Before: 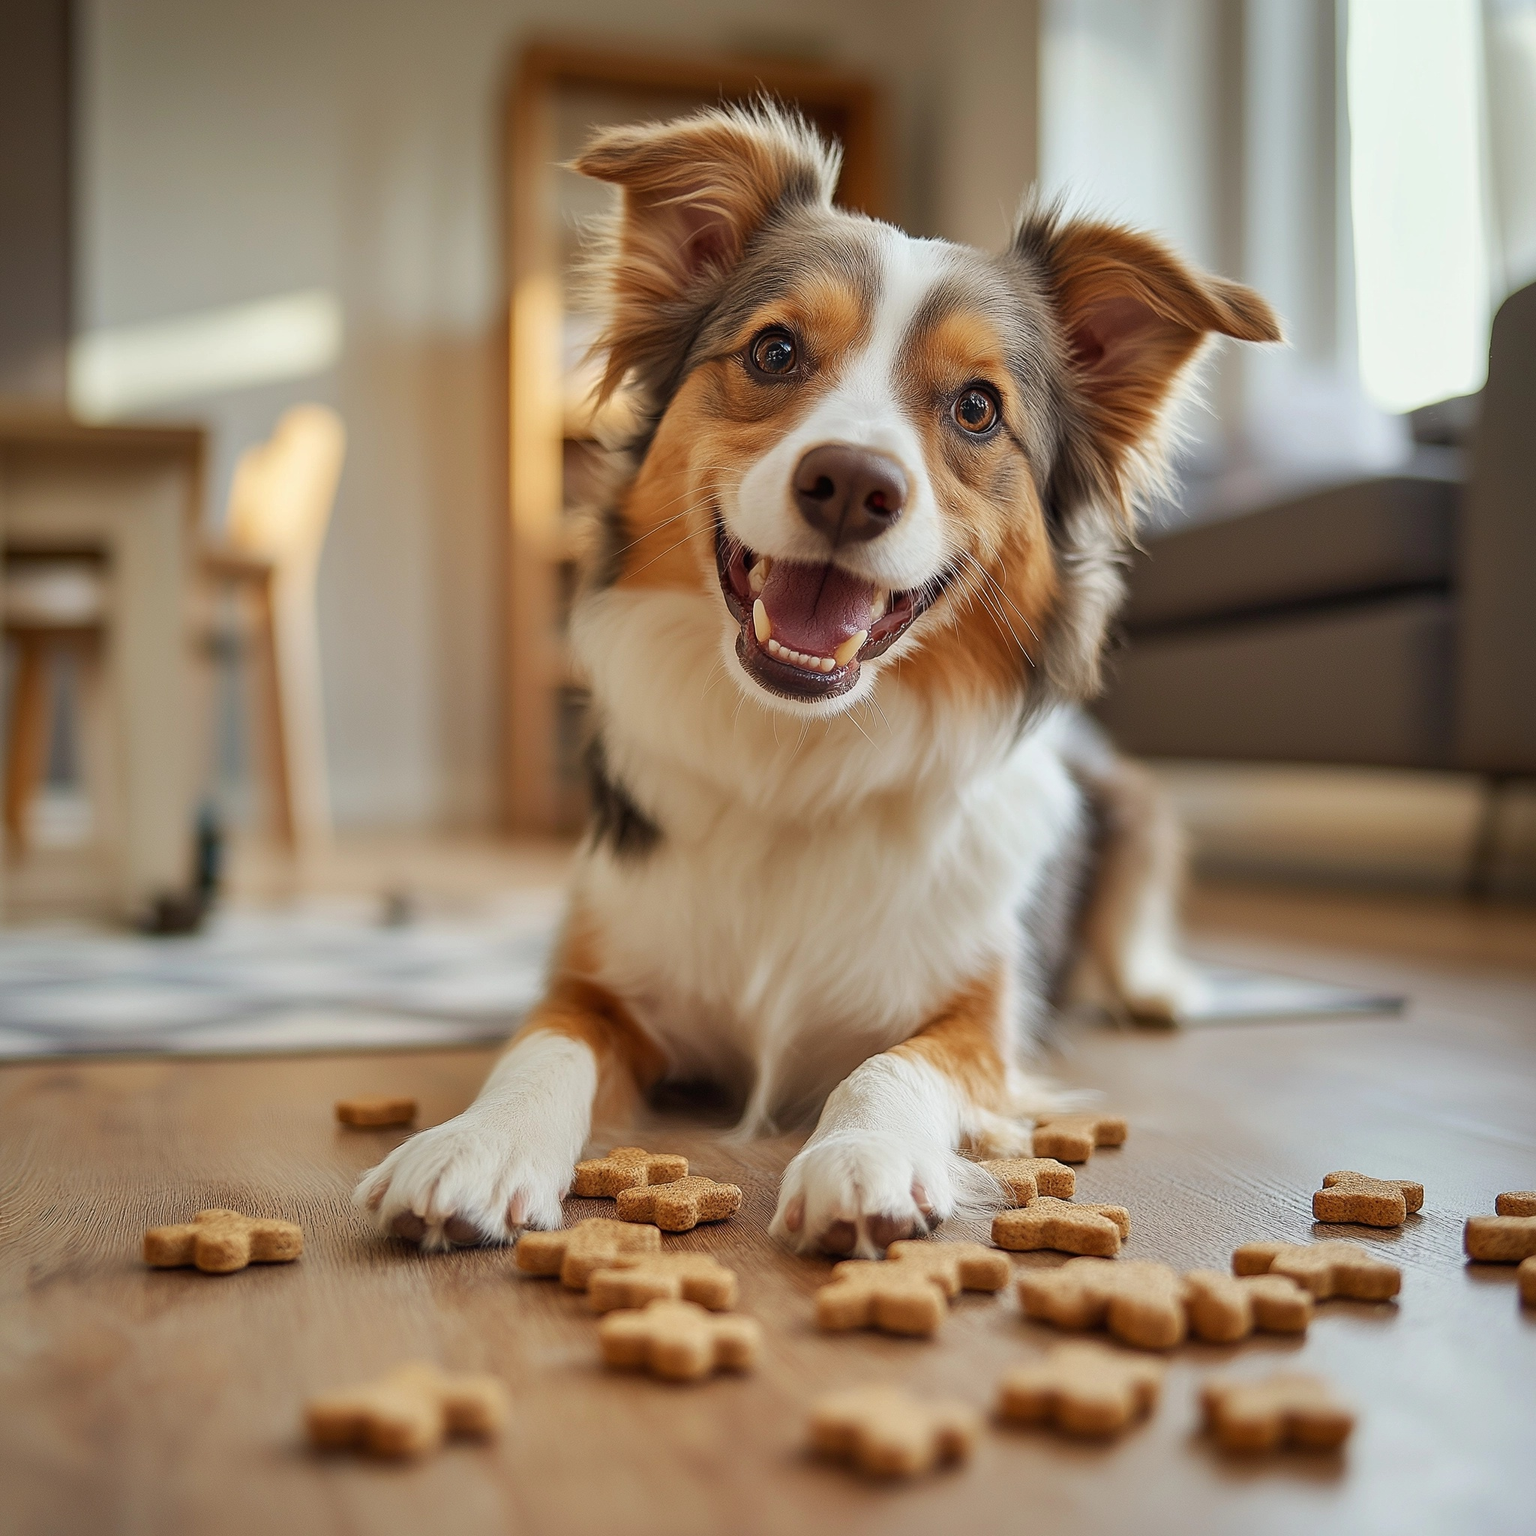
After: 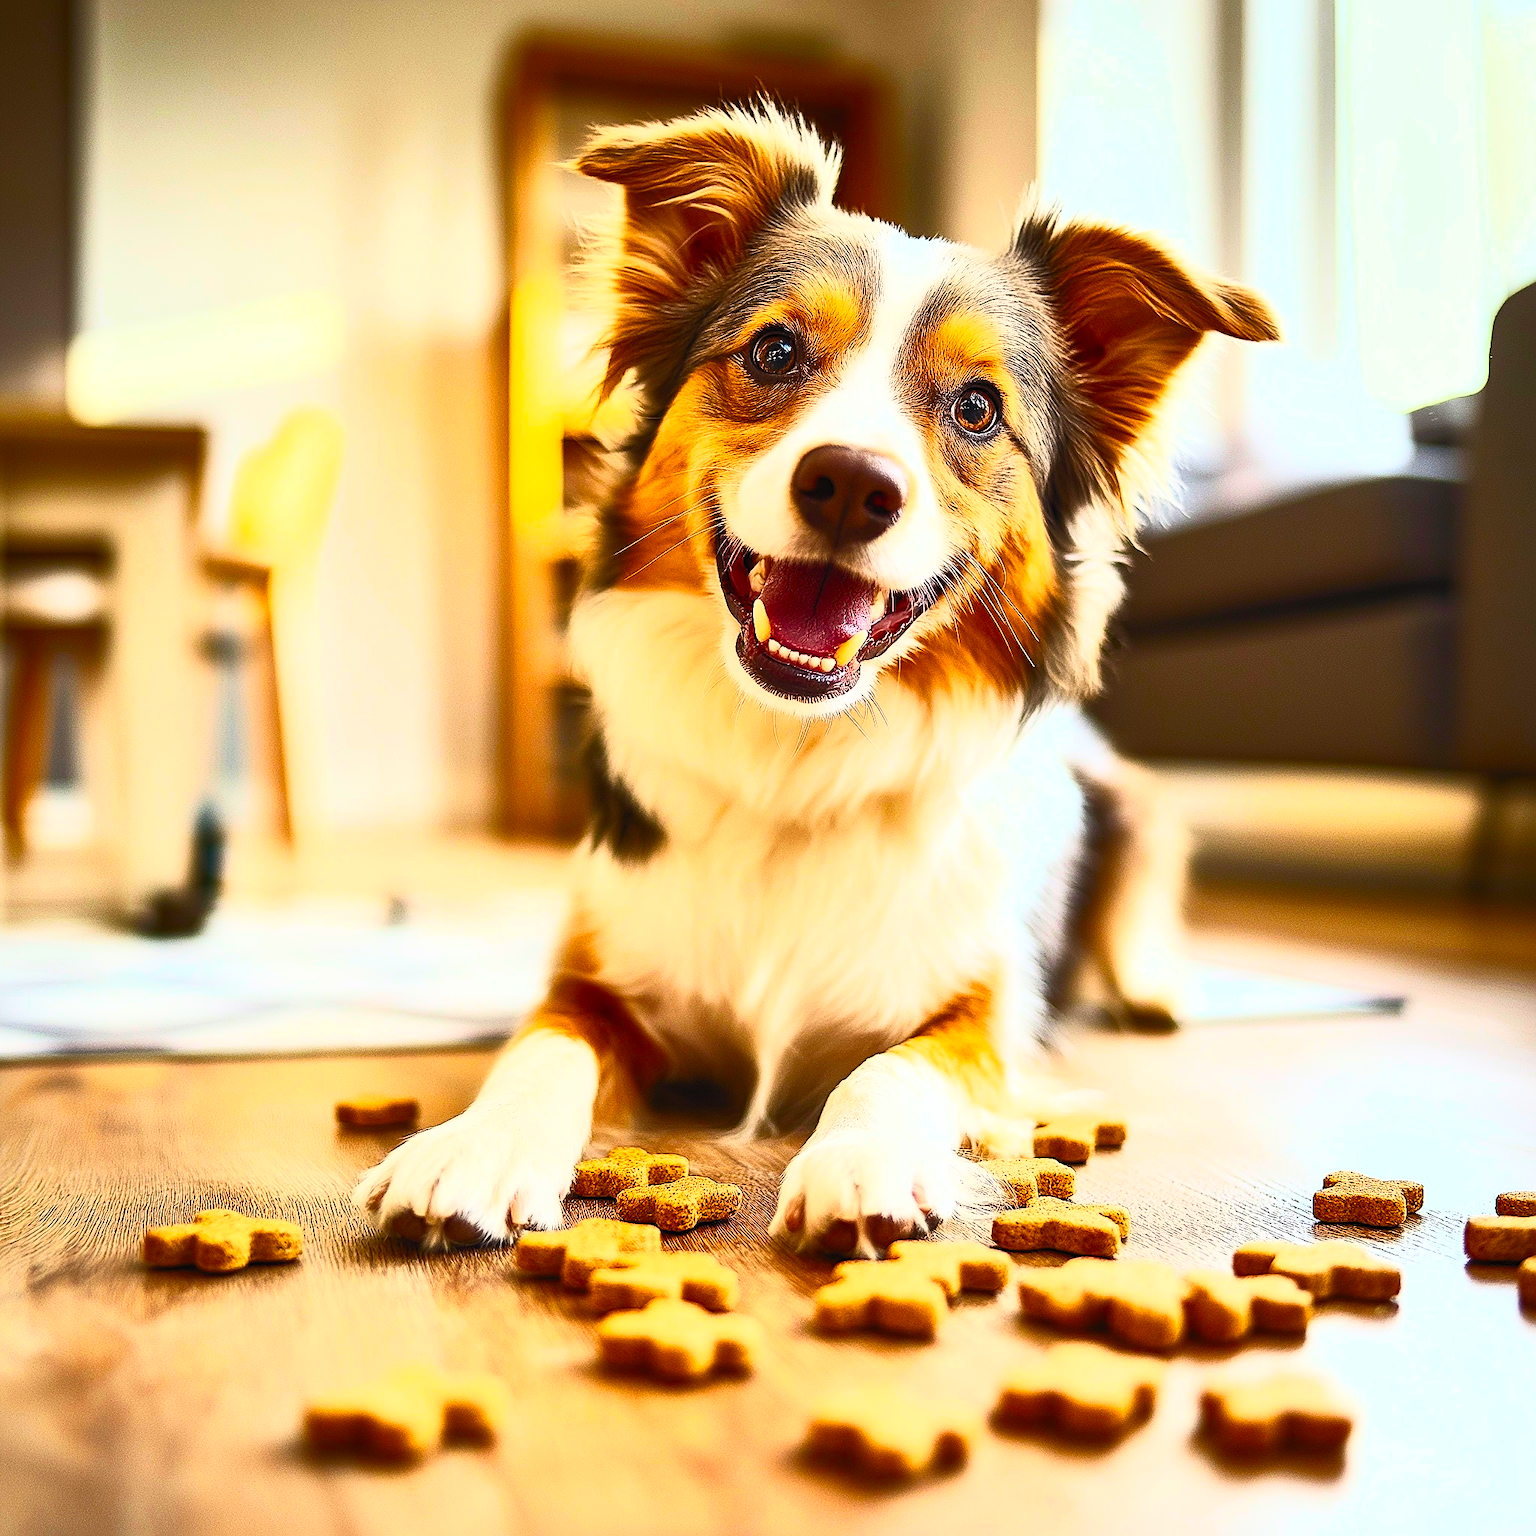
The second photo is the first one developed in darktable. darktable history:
color balance rgb: linear chroma grading › global chroma -0.74%, perceptual saturation grading › global saturation 37.1%, contrast 14.536%
contrast brightness saturation: contrast 0.83, brightness 0.601, saturation 0.592
sharpen: on, module defaults
